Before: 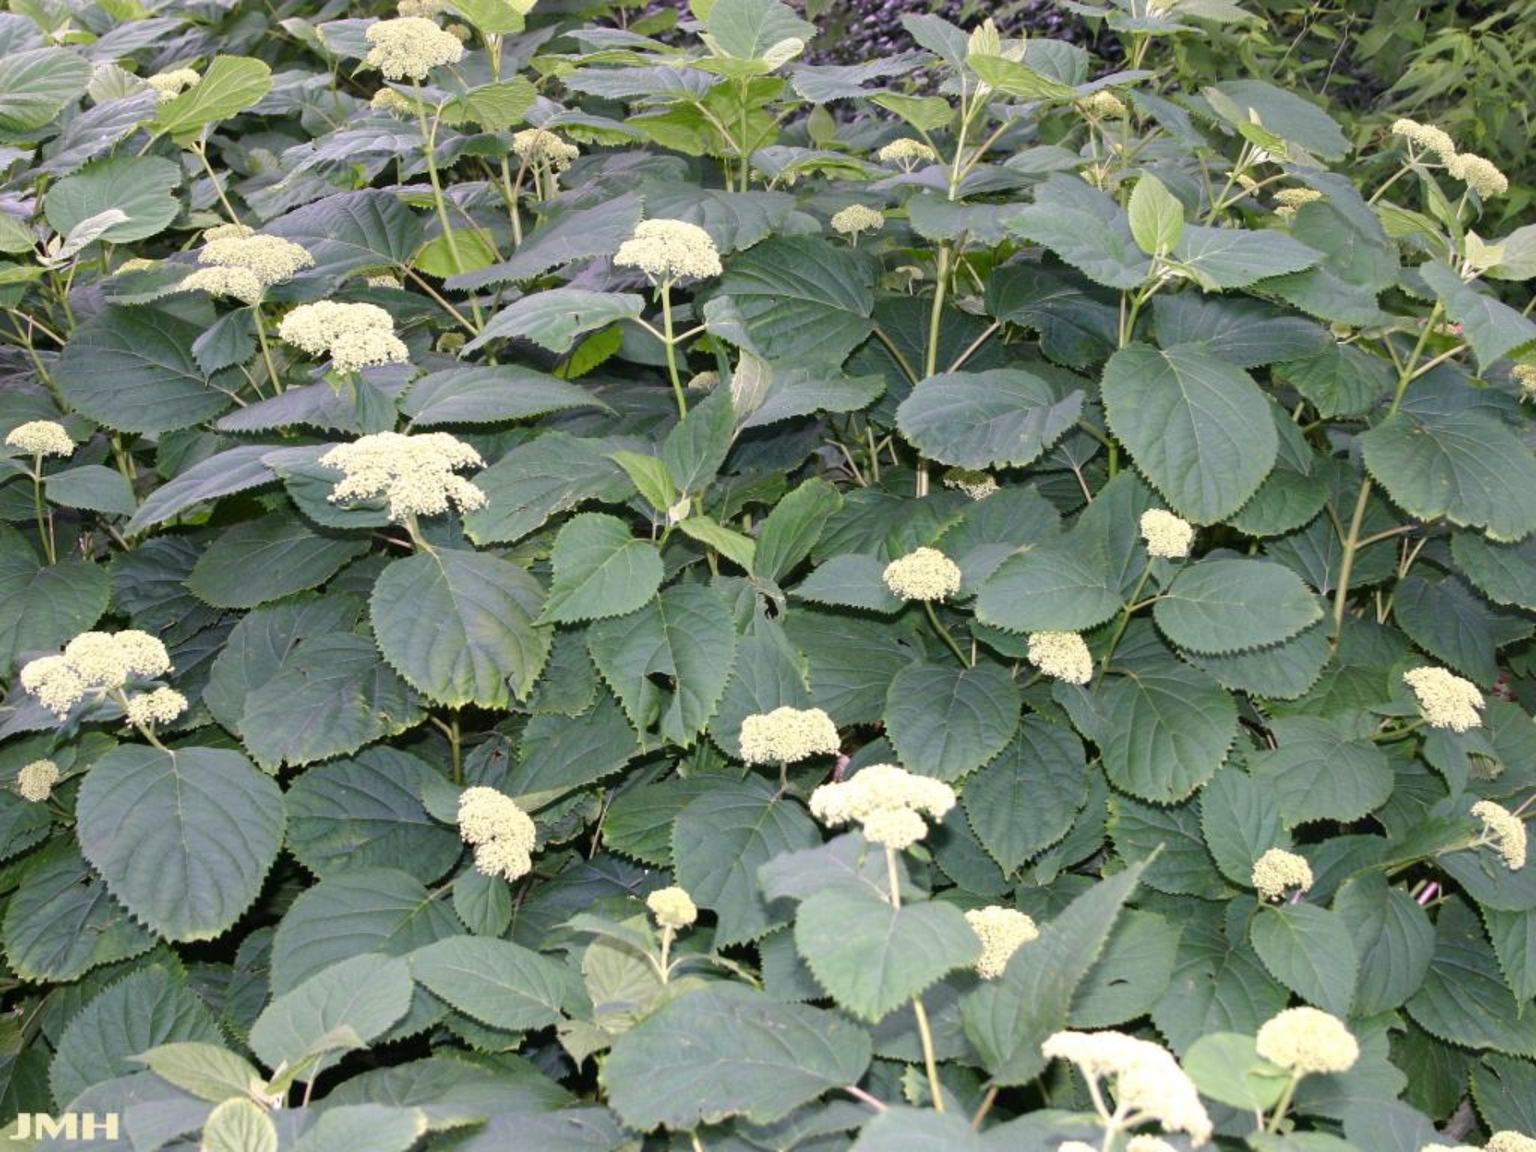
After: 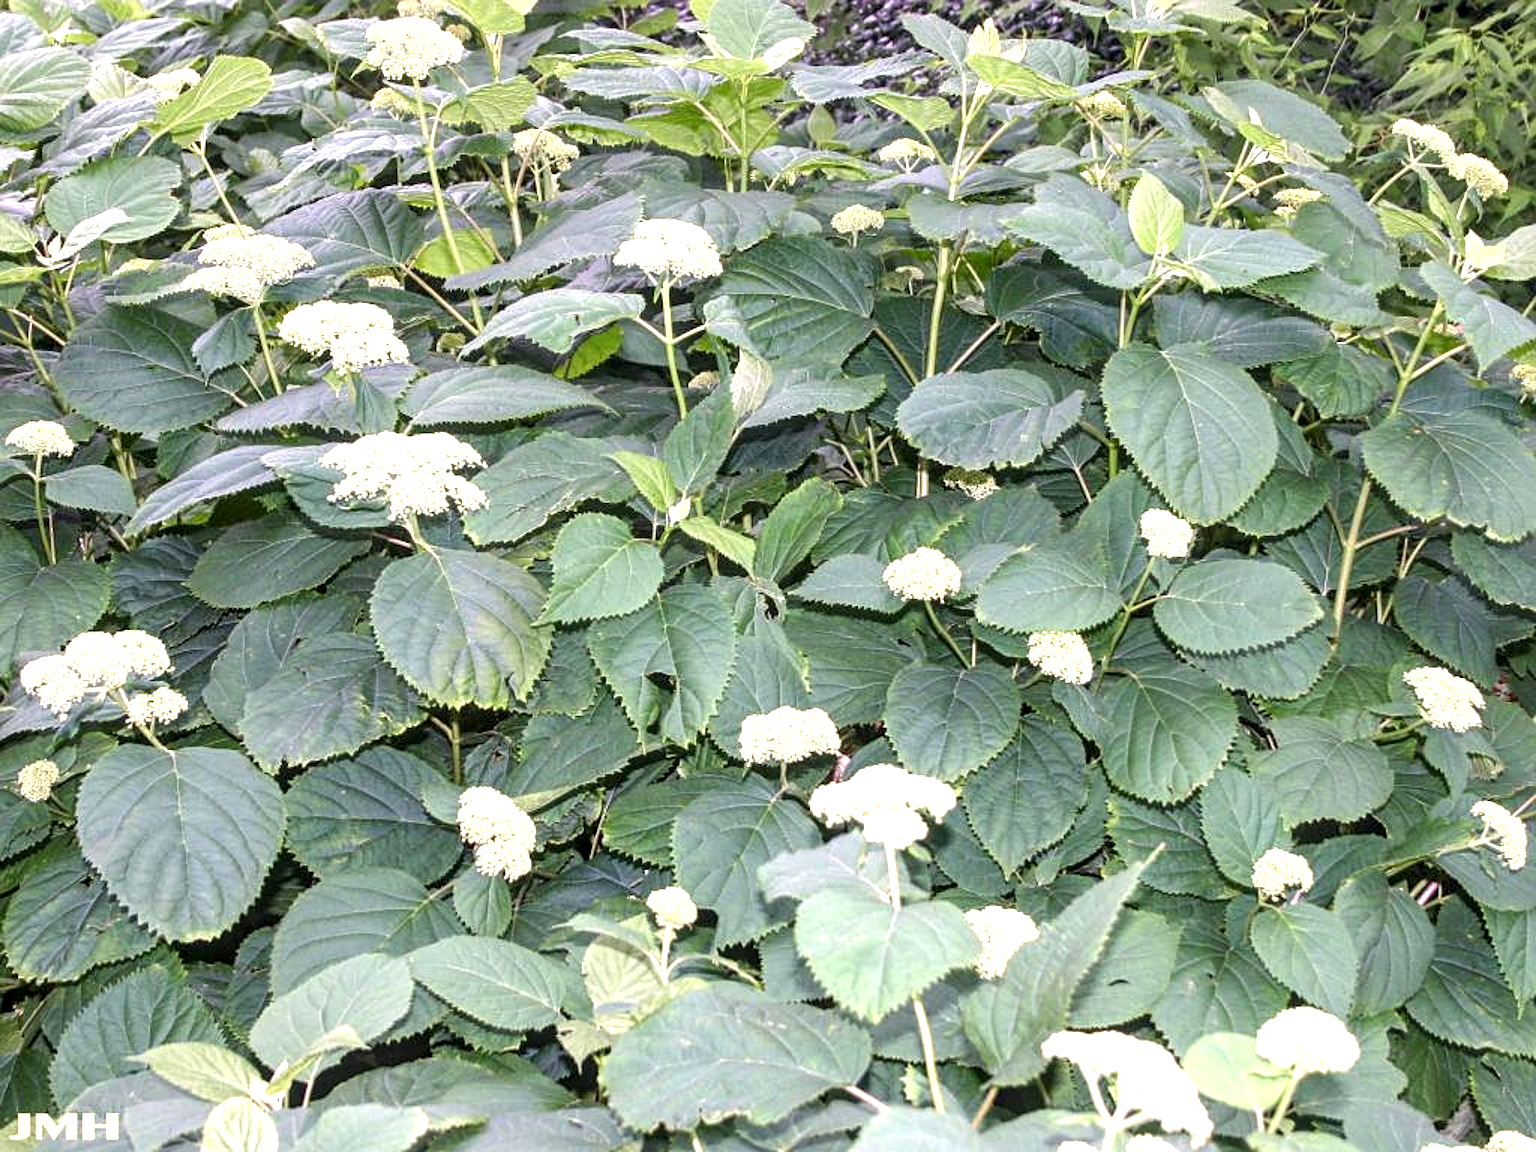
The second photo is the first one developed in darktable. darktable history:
local contrast: highlights 61%, detail 143%, midtone range 0.428
exposure: black level correction 0, exposure 0.7 EV, compensate exposure bias true, compensate highlight preservation false
sharpen: on, module defaults
